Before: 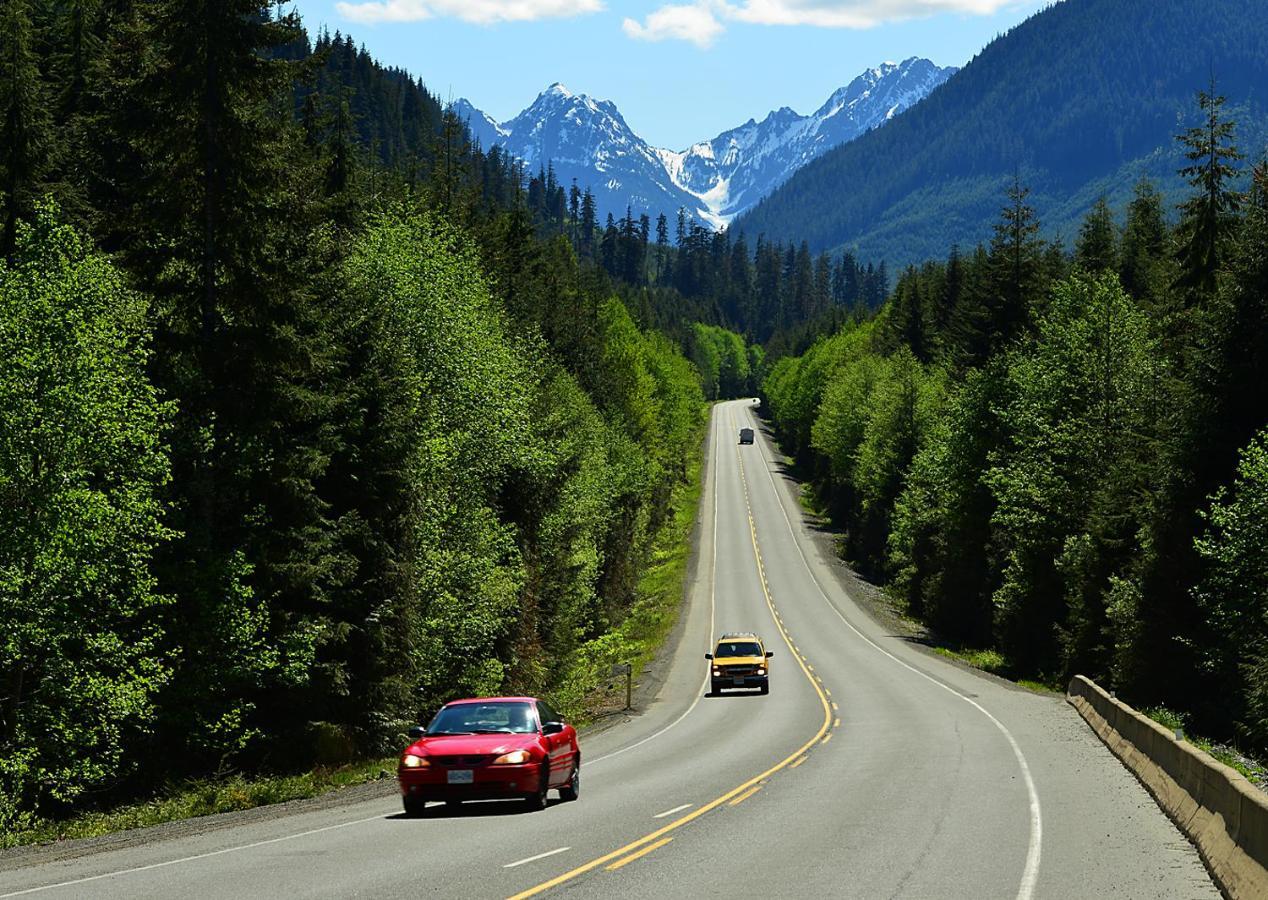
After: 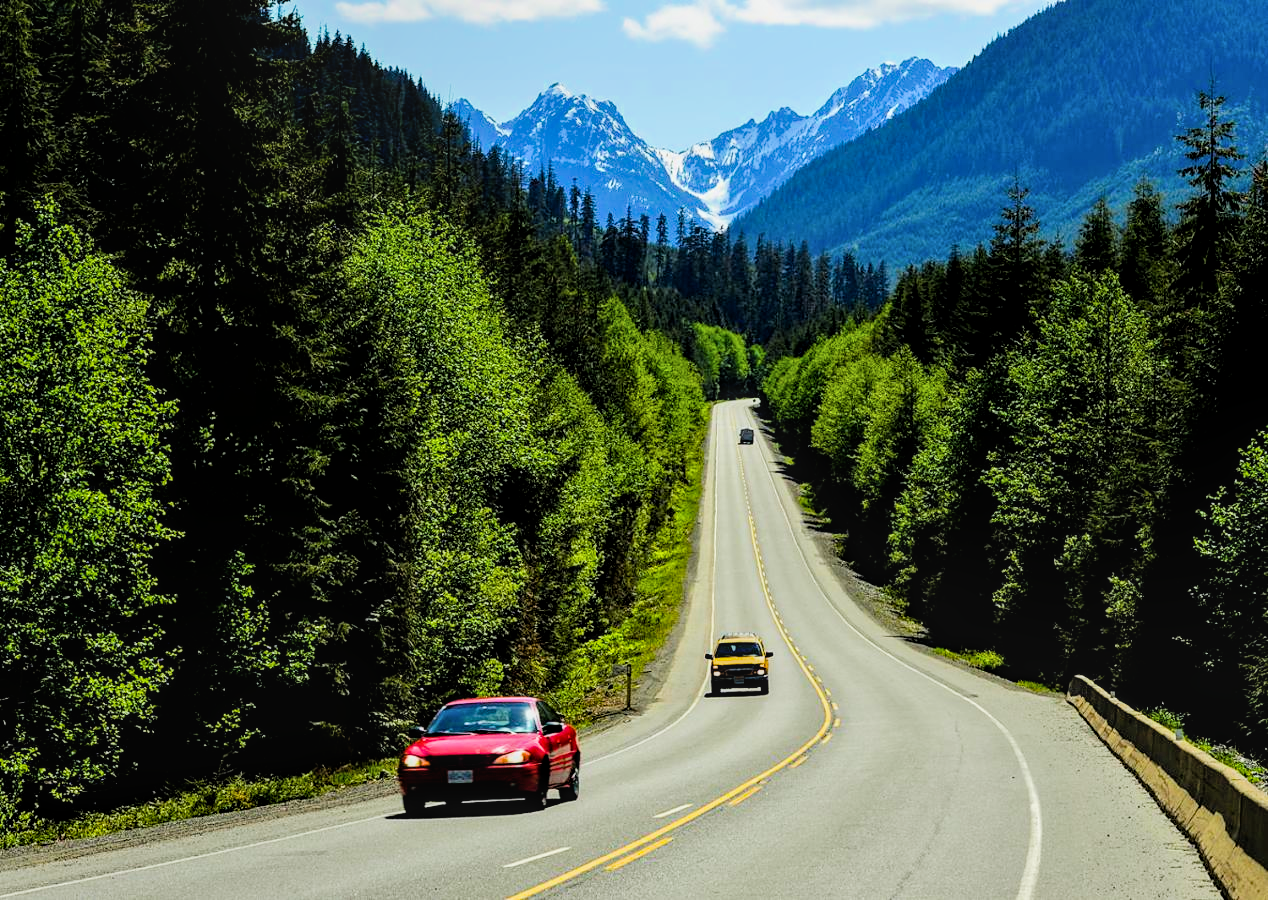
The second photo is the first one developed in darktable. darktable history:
color balance rgb: perceptual saturation grading › global saturation 30%, global vibrance 20%
filmic rgb: black relative exposure -5 EV, hardness 2.88, contrast 1.3
exposure: black level correction 0, exposure 0.6 EV, compensate exposure bias true, compensate highlight preservation false
local contrast: on, module defaults
